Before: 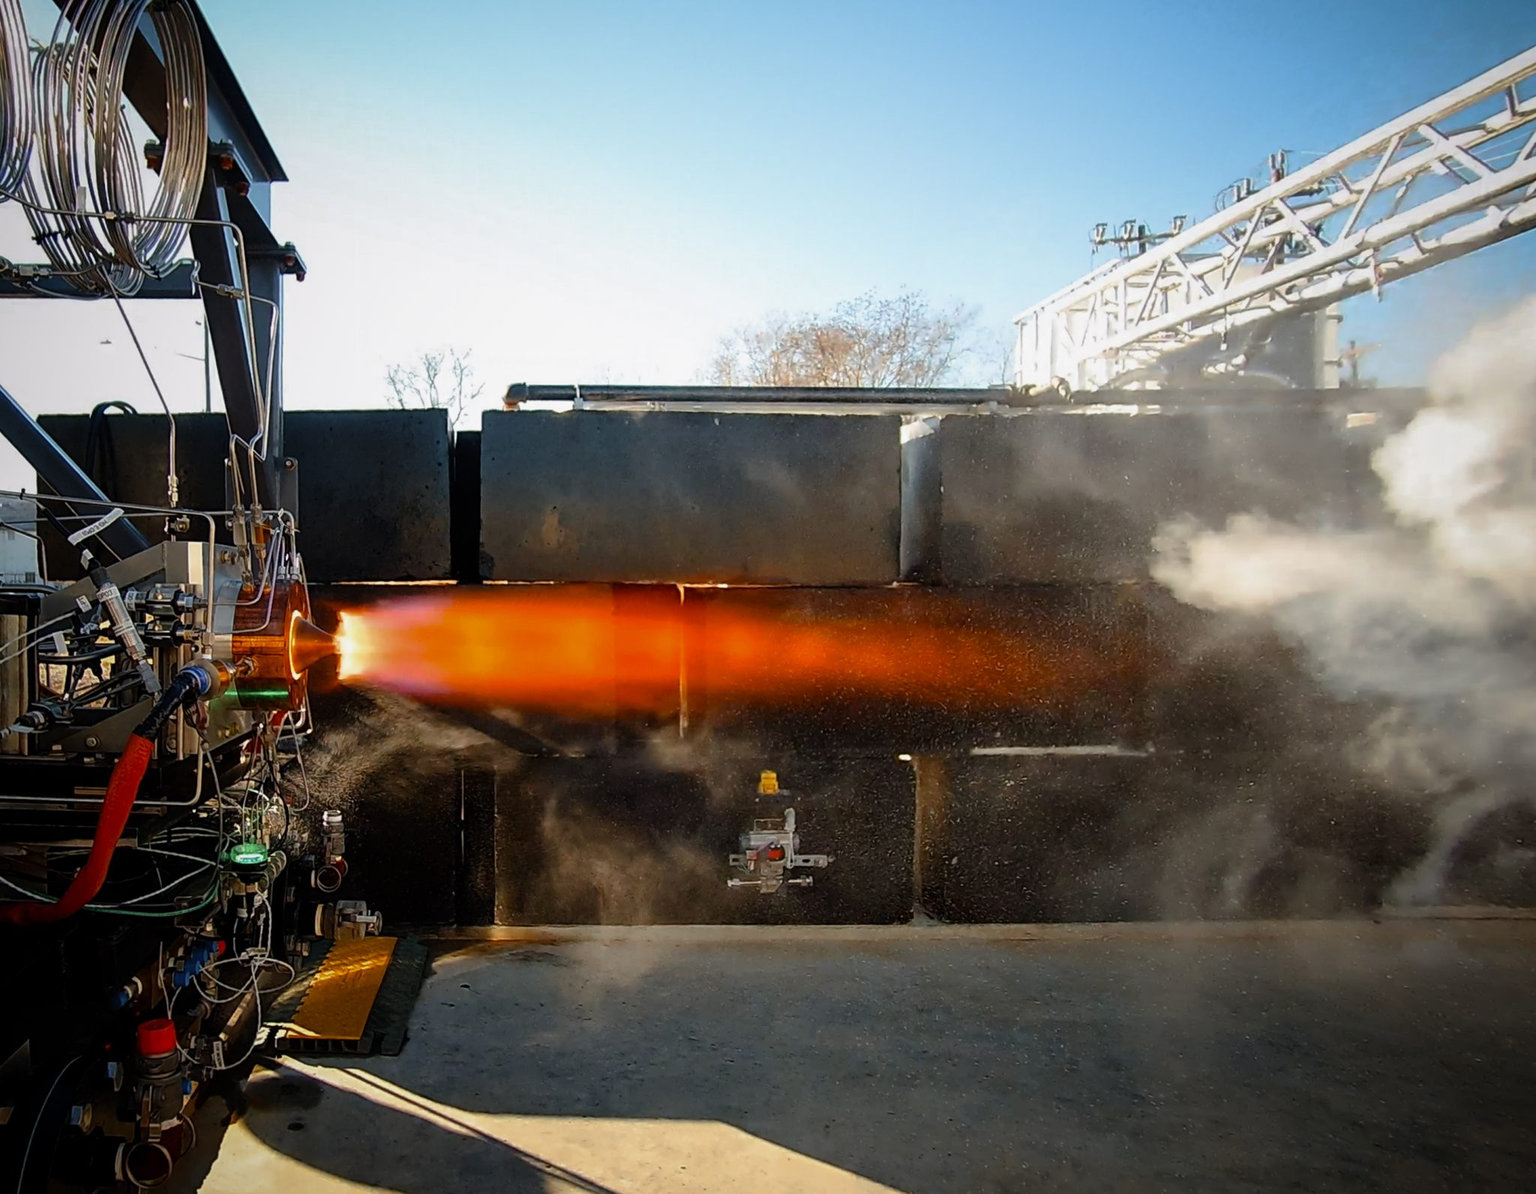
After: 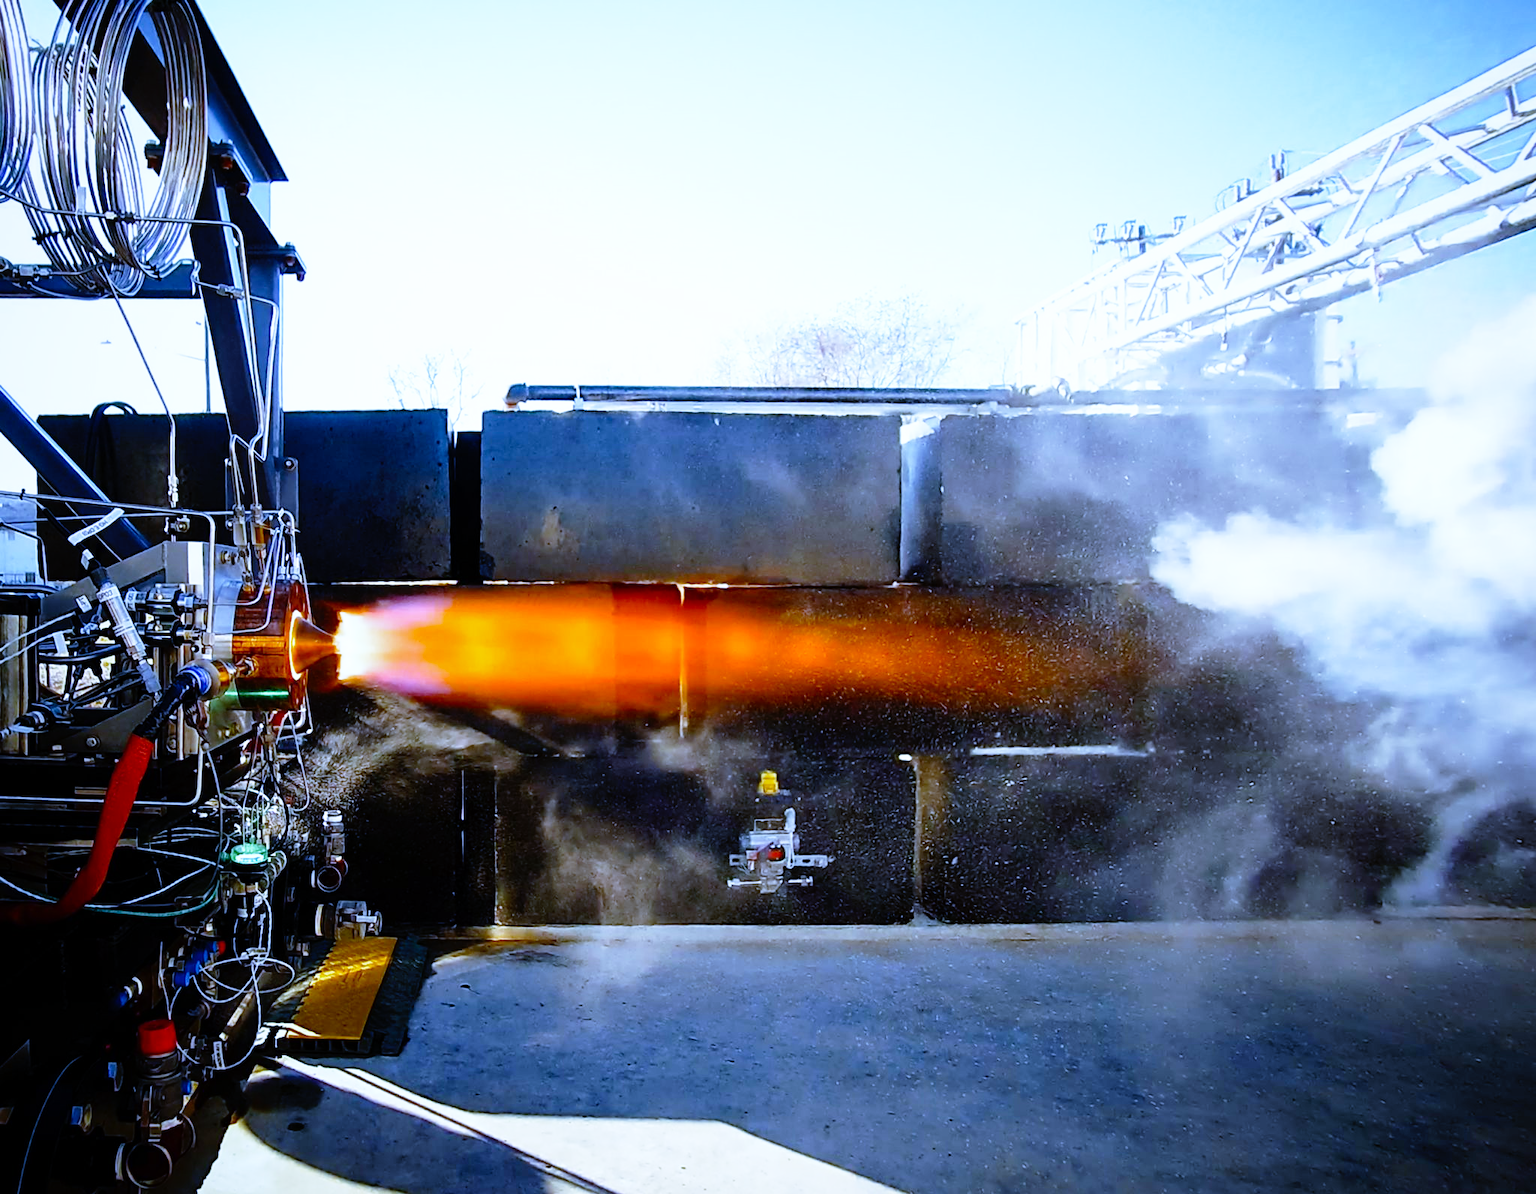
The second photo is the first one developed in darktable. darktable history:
tone equalizer: on, module defaults
white balance: red 0.766, blue 1.537
contrast brightness saturation: contrast 0.07
base curve: curves: ch0 [(0, 0) (0.012, 0.01) (0.073, 0.168) (0.31, 0.711) (0.645, 0.957) (1, 1)], preserve colors none
